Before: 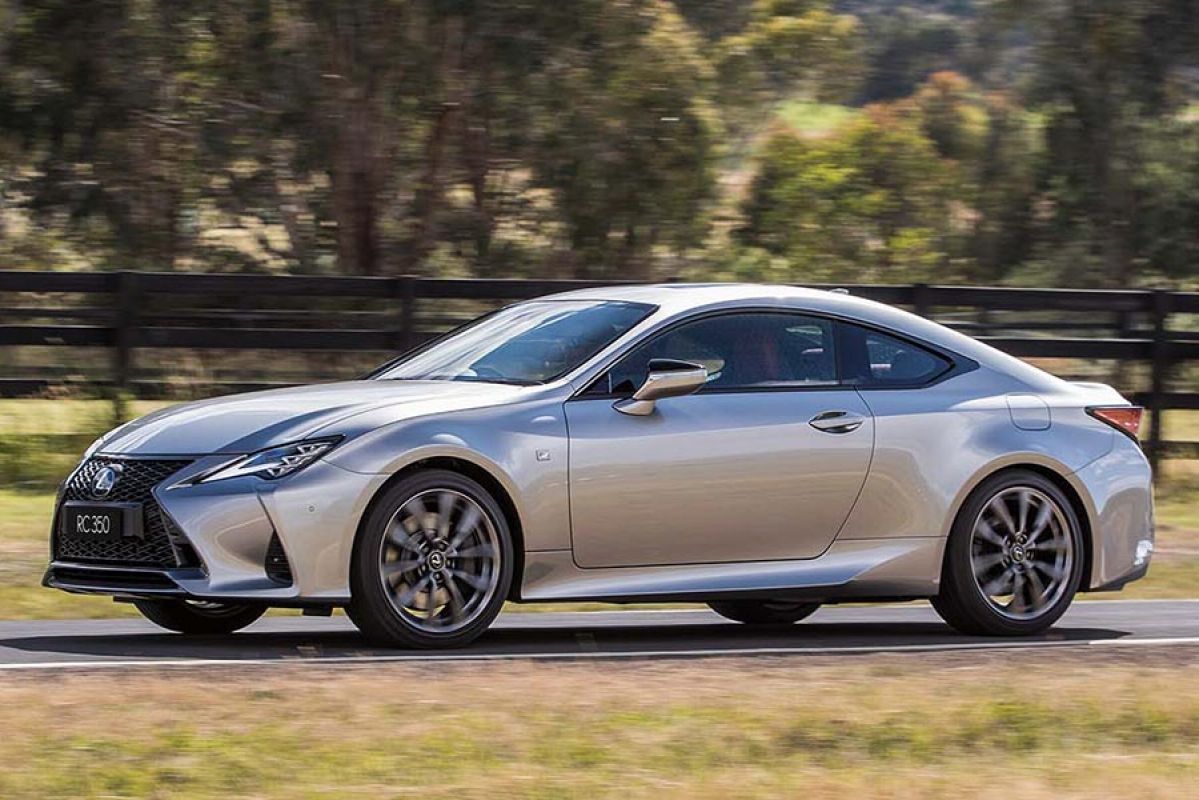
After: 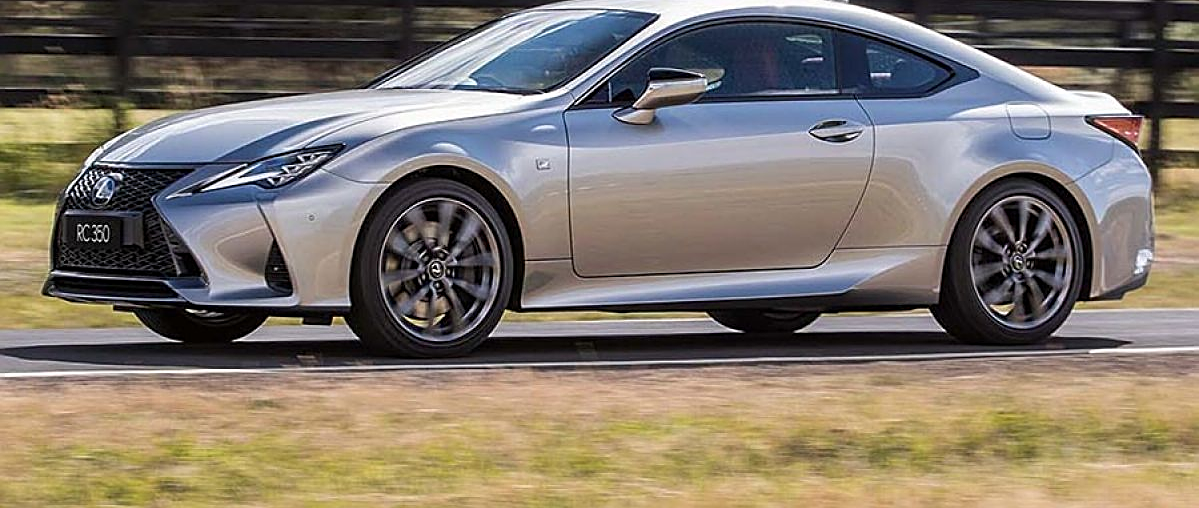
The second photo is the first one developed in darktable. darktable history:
crop and rotate: top 36.435%
sharpen: on, module defaults
